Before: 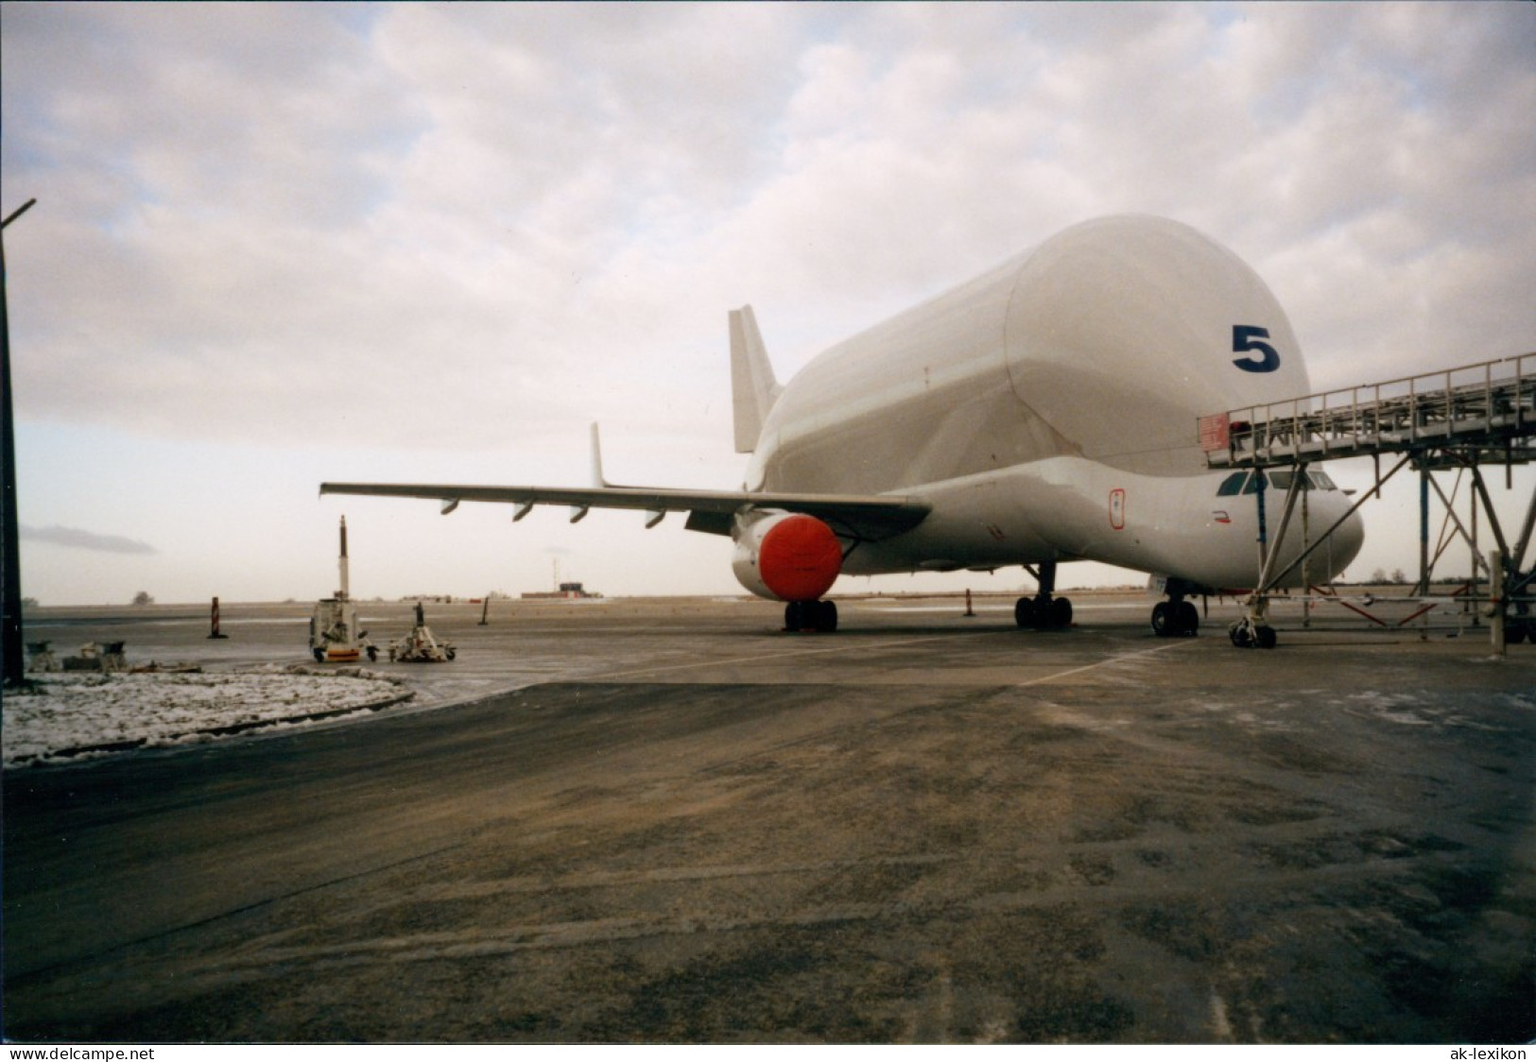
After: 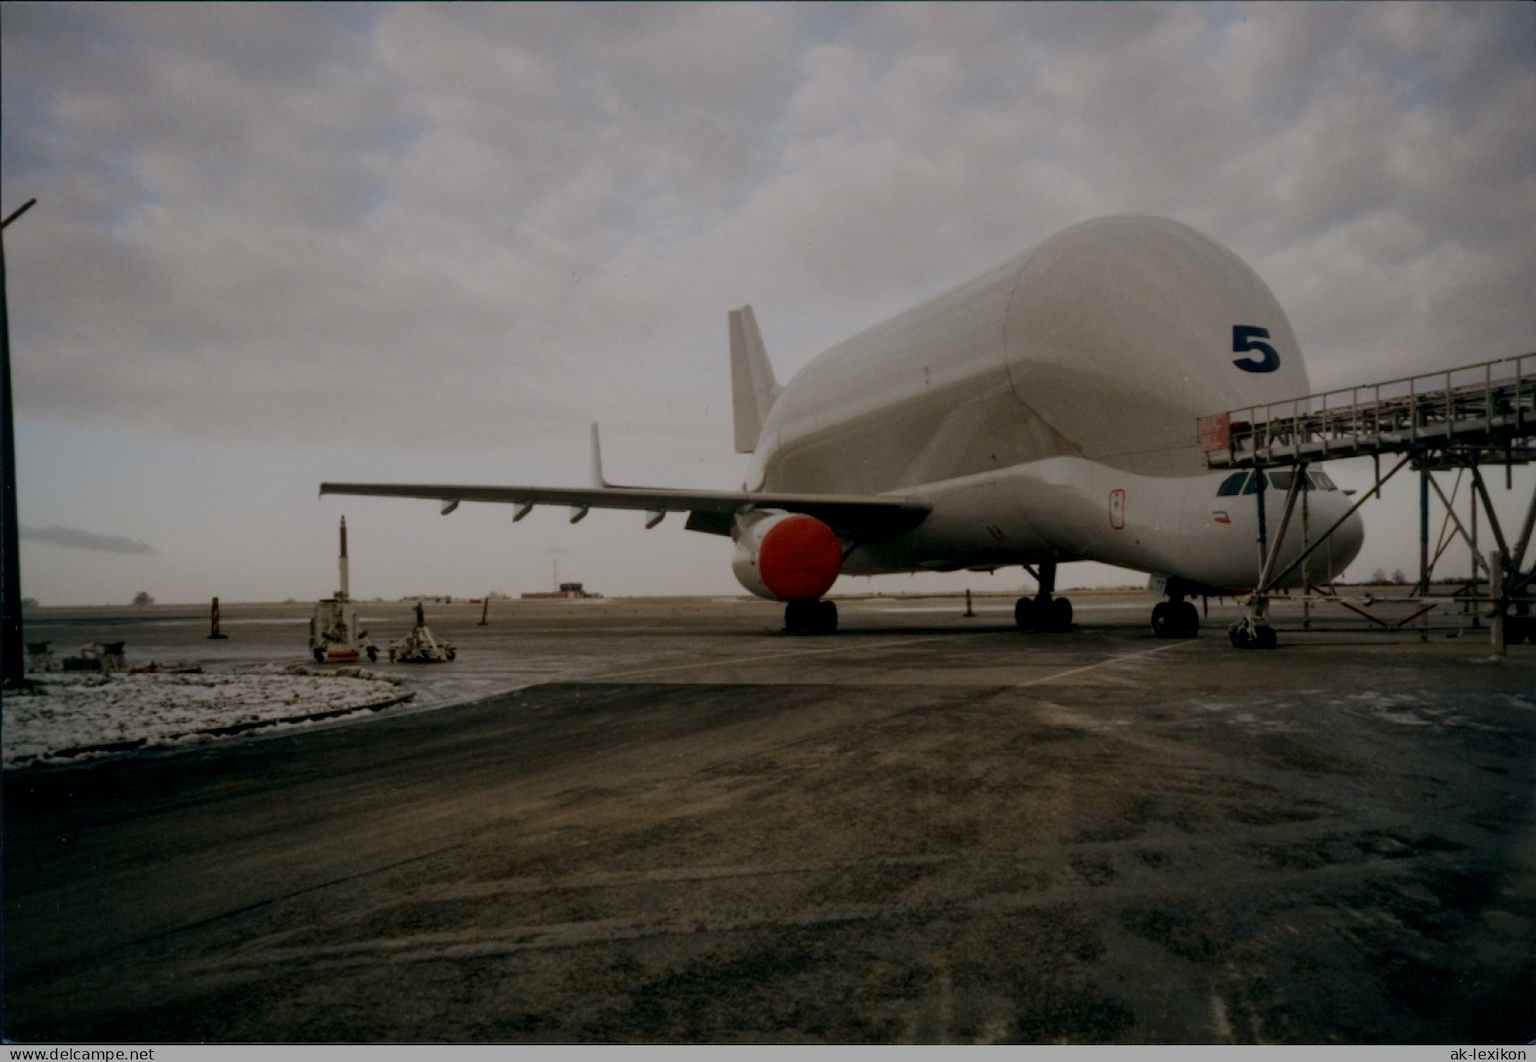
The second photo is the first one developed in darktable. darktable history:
local contrast: mode bilateral grid, contrast 21, coarseness 51, detail 128%, midtone range 0.2
exposure: exposure -1.401 EV, compensate highlight preservation false
color balance rgb: shadows lift › chroma 1.025%, shadows lift › hue 215.03°, perceptual saturation grading › global saturation 0.952%, perceptual brilliance grading › global brilliance 2.724%, perceptual brilliance grading › highlights -2.626%, perceptual brilliance grading › shadows 2.549%
